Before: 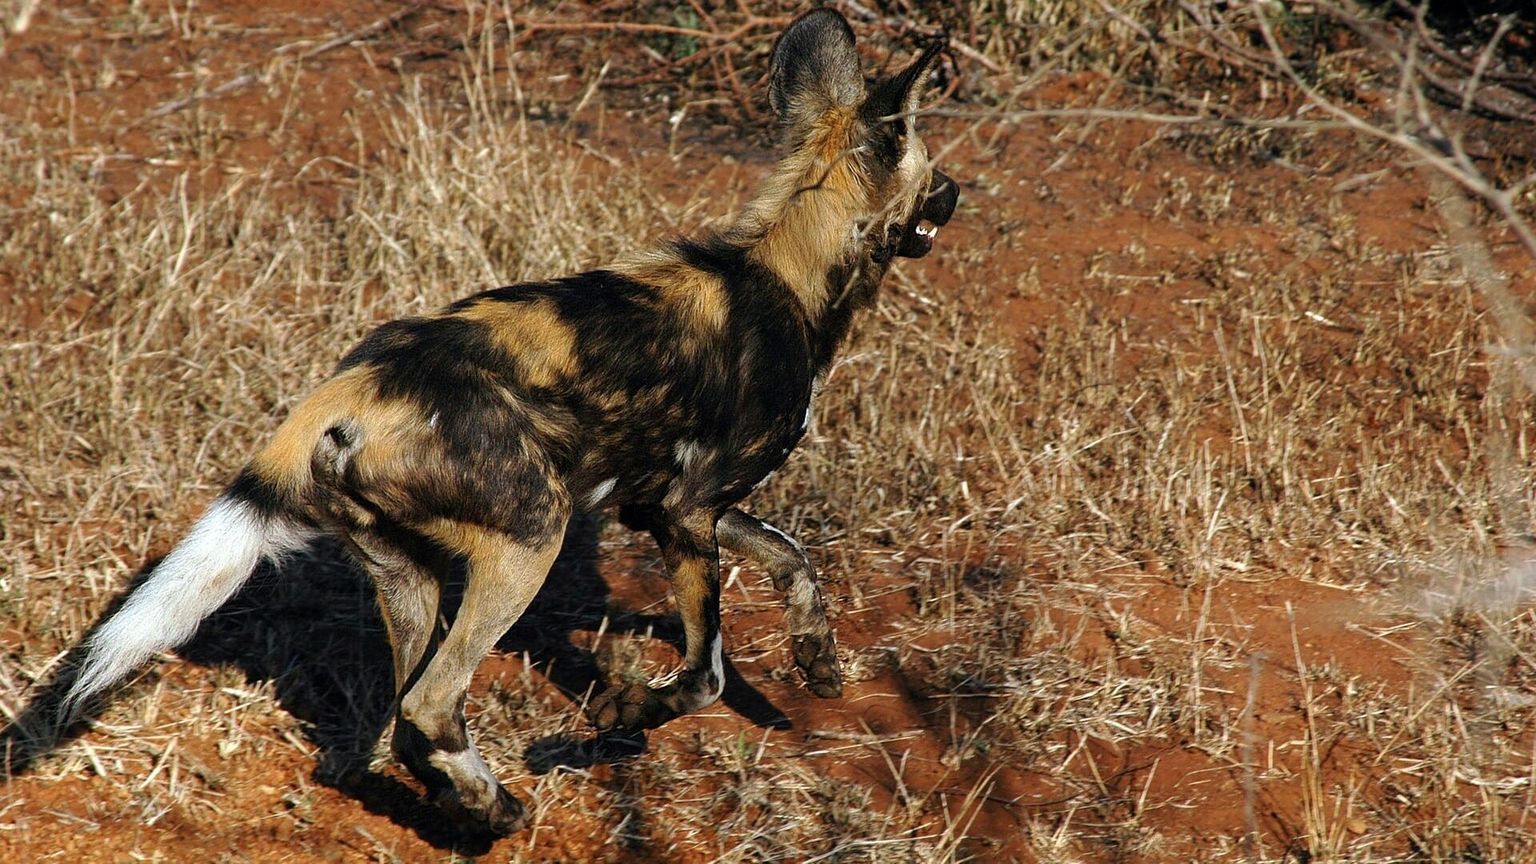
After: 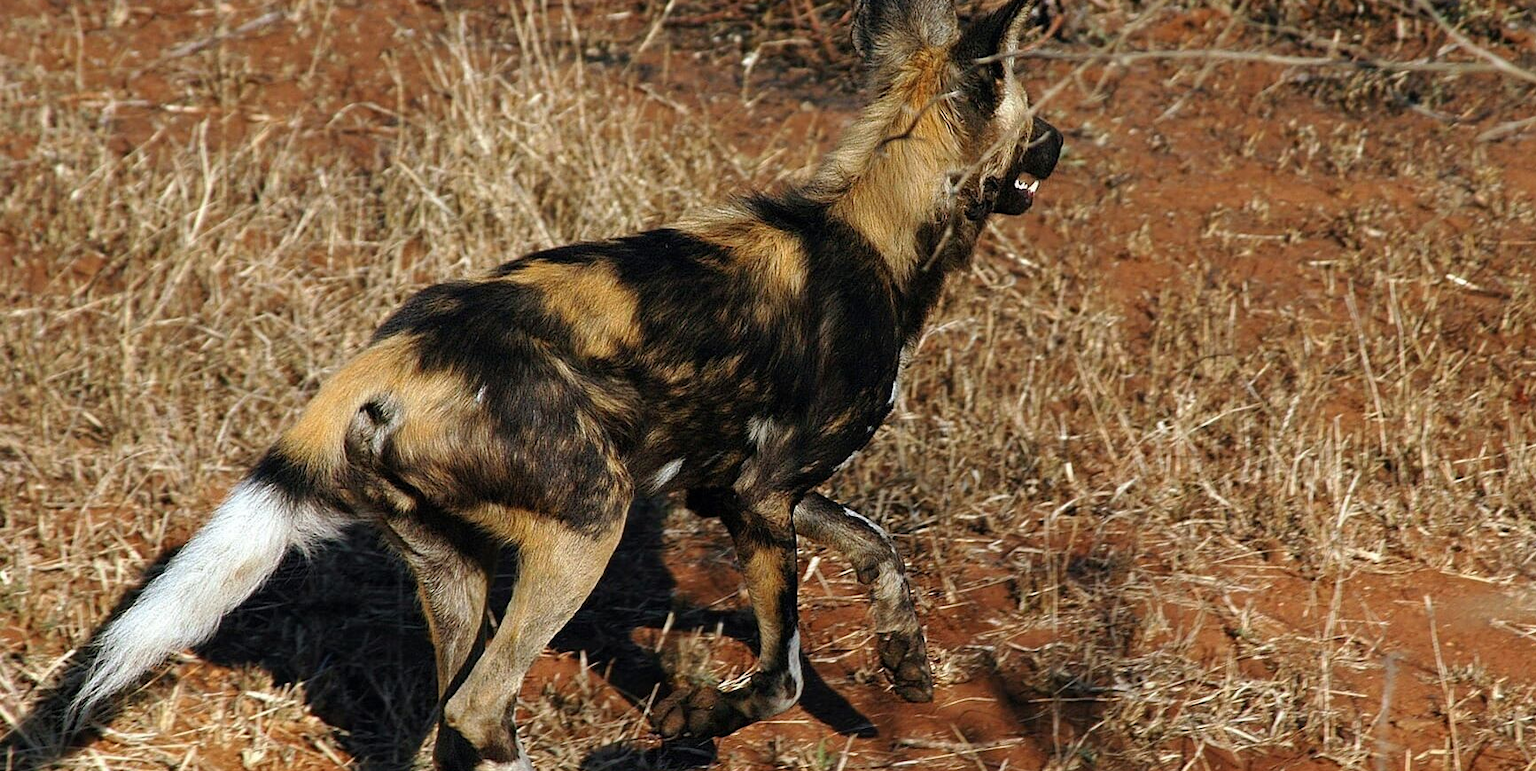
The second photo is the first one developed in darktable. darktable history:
rgb curve: mode RGB, independent channels
crop: top 7.49%, right 9.717%, bottom 11.943%
